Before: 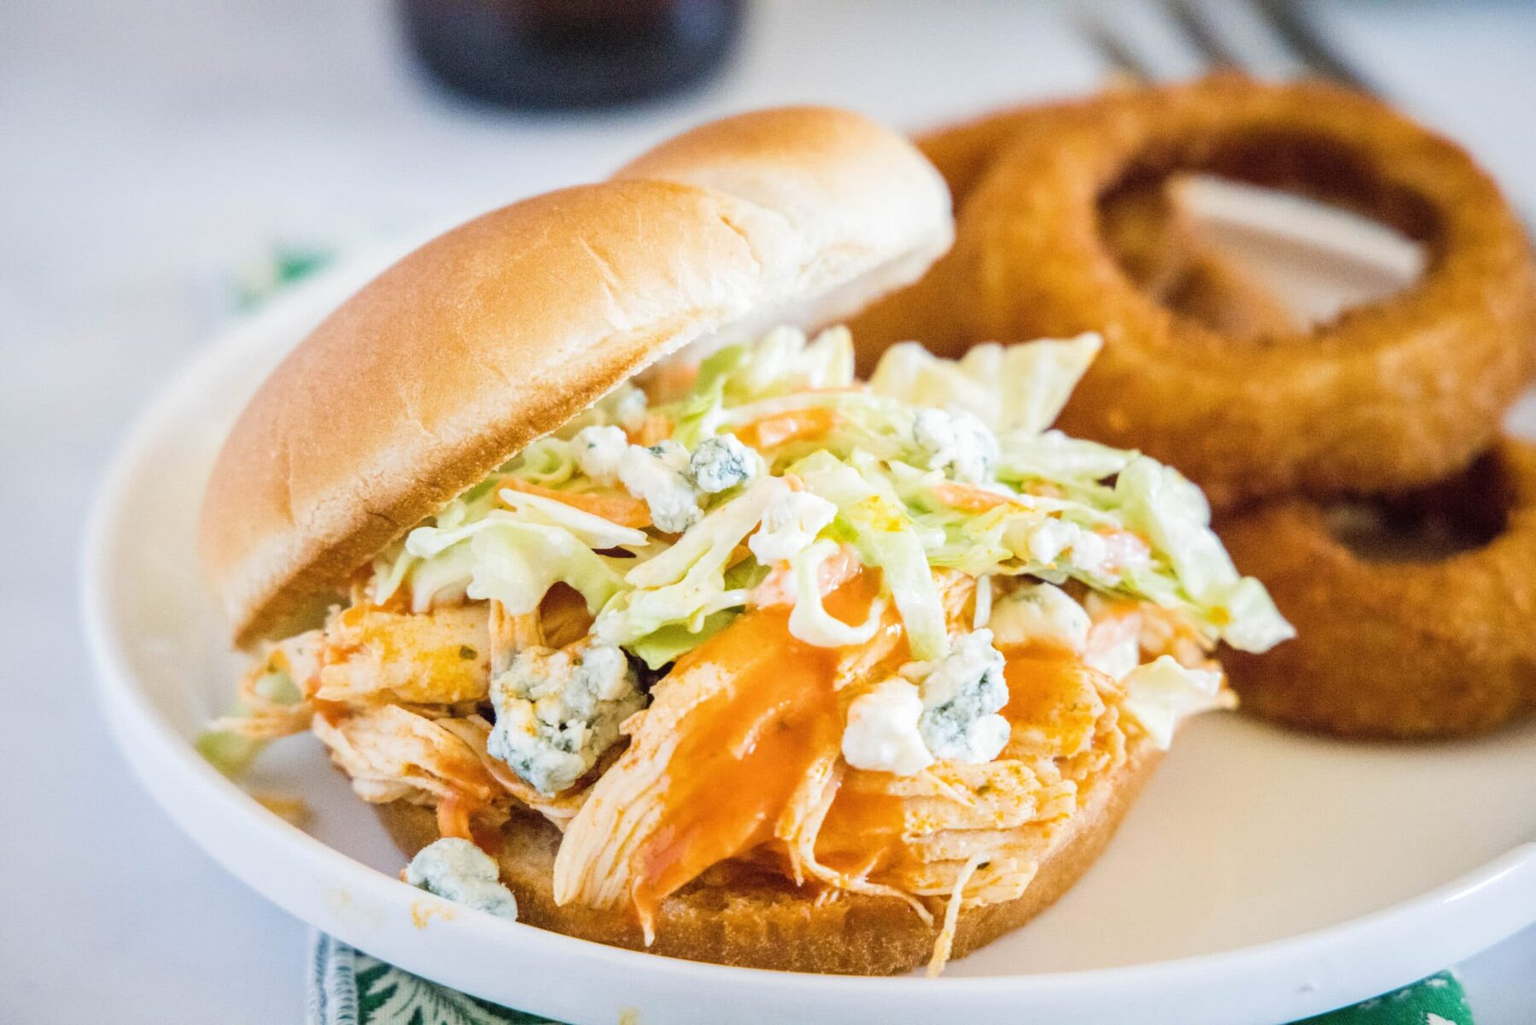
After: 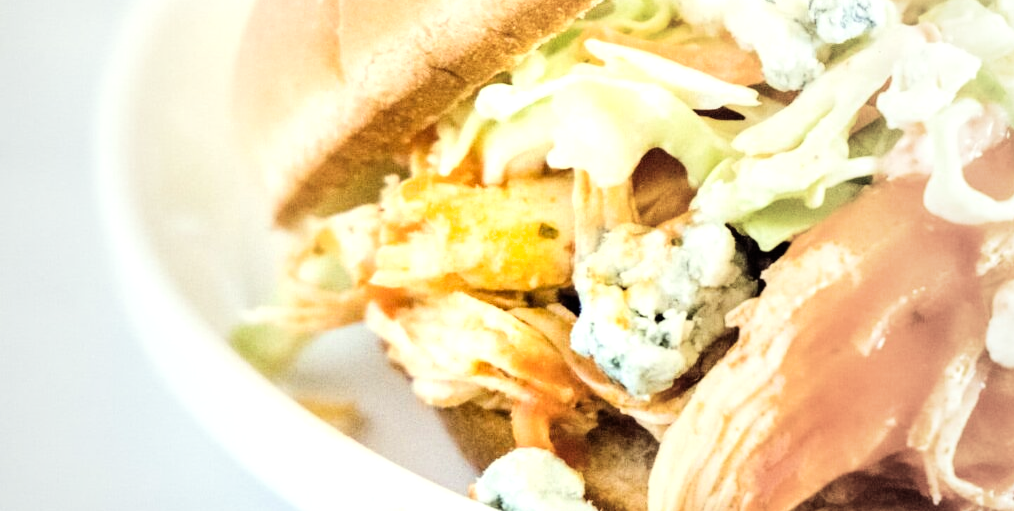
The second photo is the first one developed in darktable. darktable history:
crop: top 44.483%, right 43.593%, bottom 12.892%
tone equalizer: -8 EV -0.75 EV, -7 EV -0.7 EV, -6 EV -0.6 EV, -5 EV -0.4 EV, -3 EV 0.4 EV, -2 EV 0.6 EV, -1 EV 0.7 EV, +0 EV 0.75 EV, edges refinement/feathering 500, mask exposure compensation -1.57 EV, preserve details no
filmic rgb: white relative exposure 3.85 EV, hardness 4.3
color correction: highlights a* -4.28, highlights b* 6.53
vignetting: fall-off start 18.21%, fall-off radius 137.95%, brightness -0.207, center (-0.078, 0.066), width/height ratio 0.62, shape 0.59
levels: levels [0, 0.43, 0.859]
